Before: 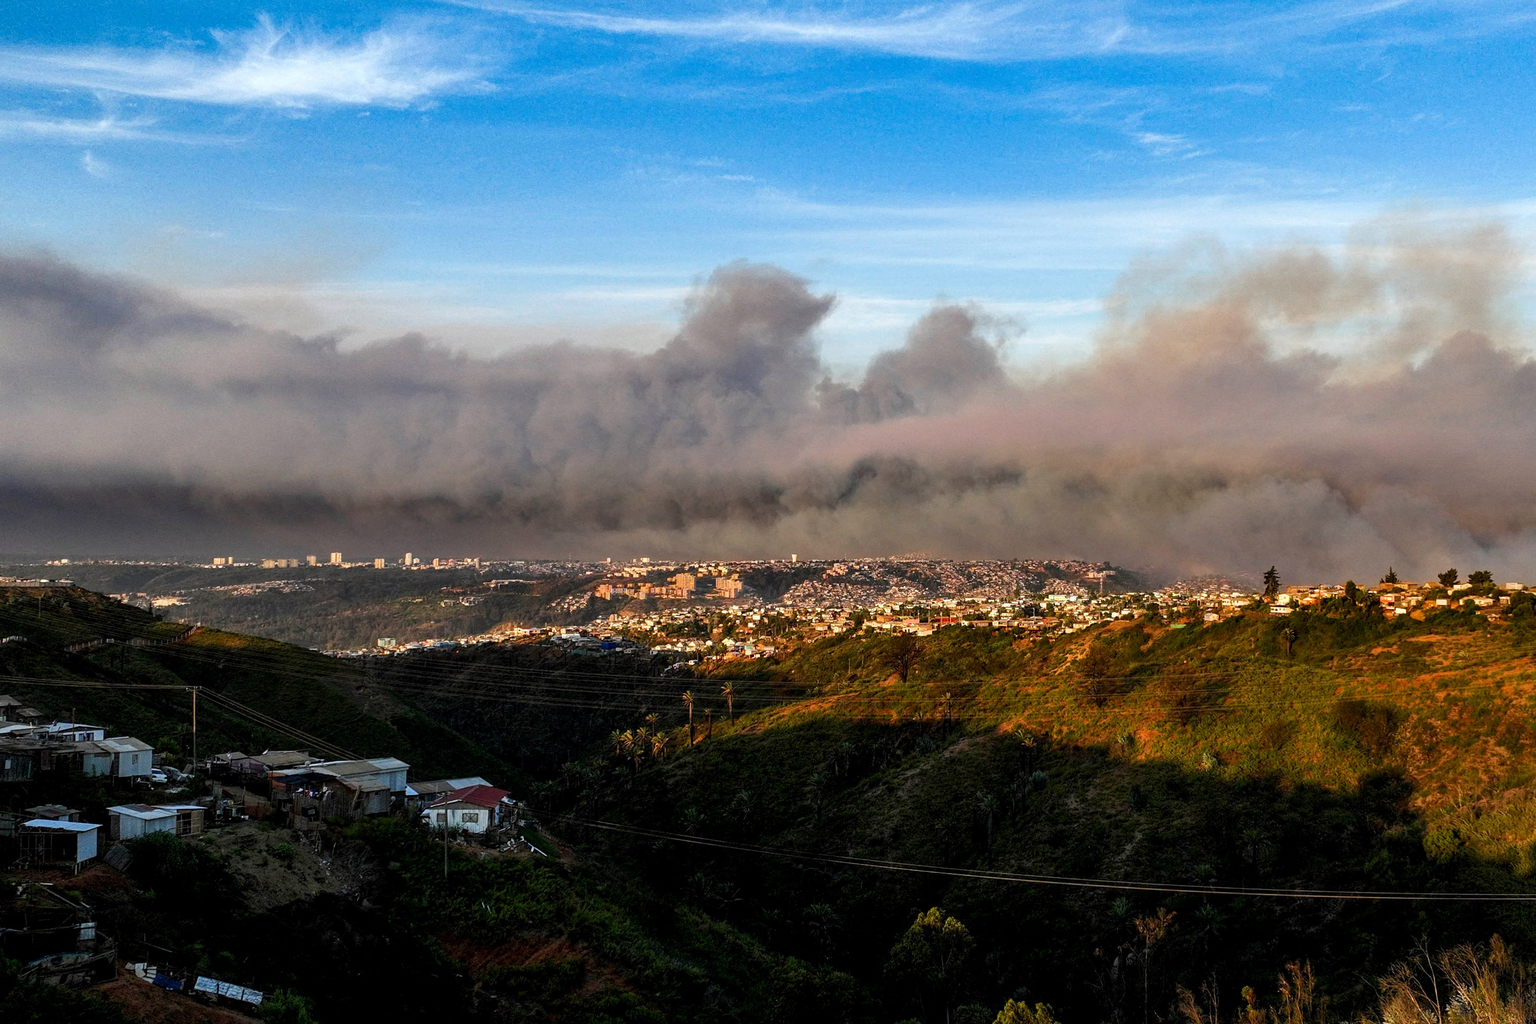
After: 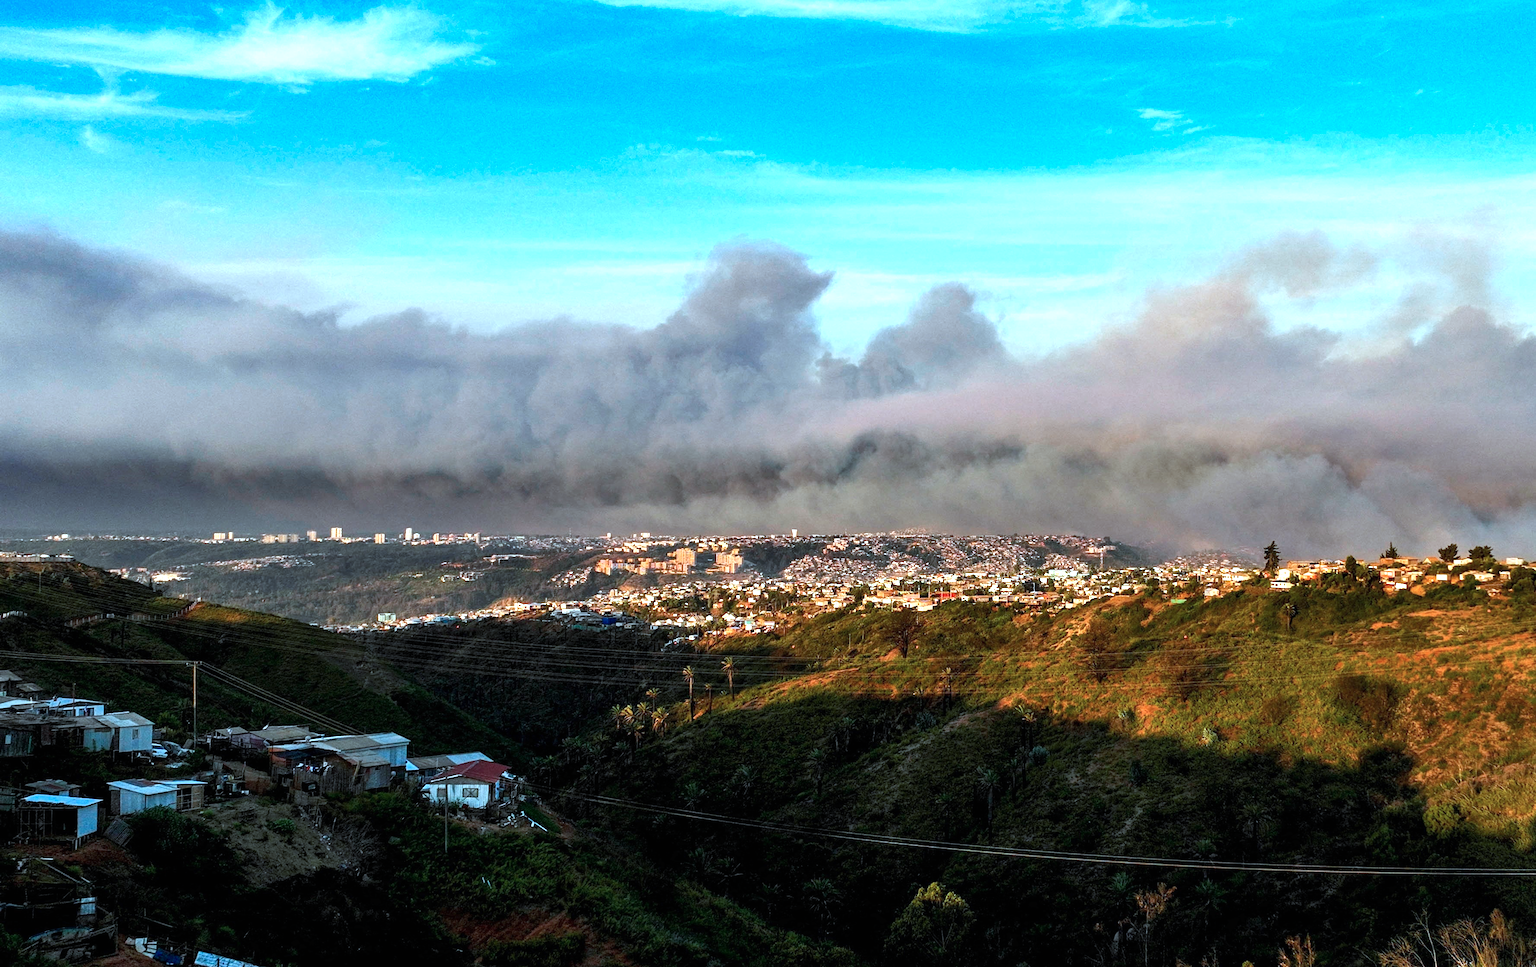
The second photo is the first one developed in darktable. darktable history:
exposure: black level correction 0, exposure 0.7 EV, compensate exposure bias true, compensate highlight preservation false
crop and rotate: top 2.479%, bottom 3.018%
color correction: highlights a* -10.69, highlights b* -19.19
